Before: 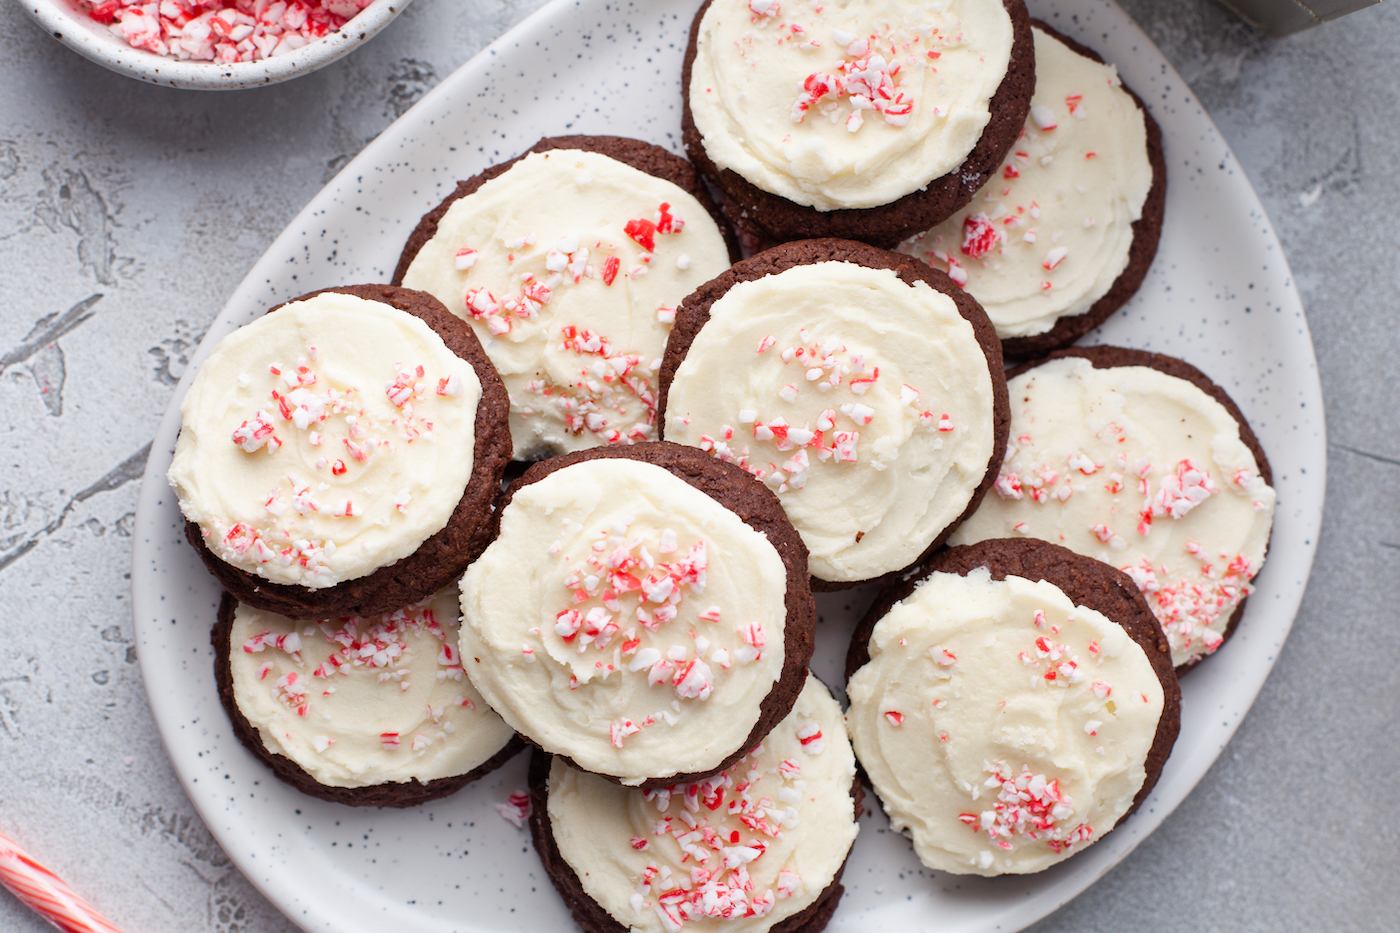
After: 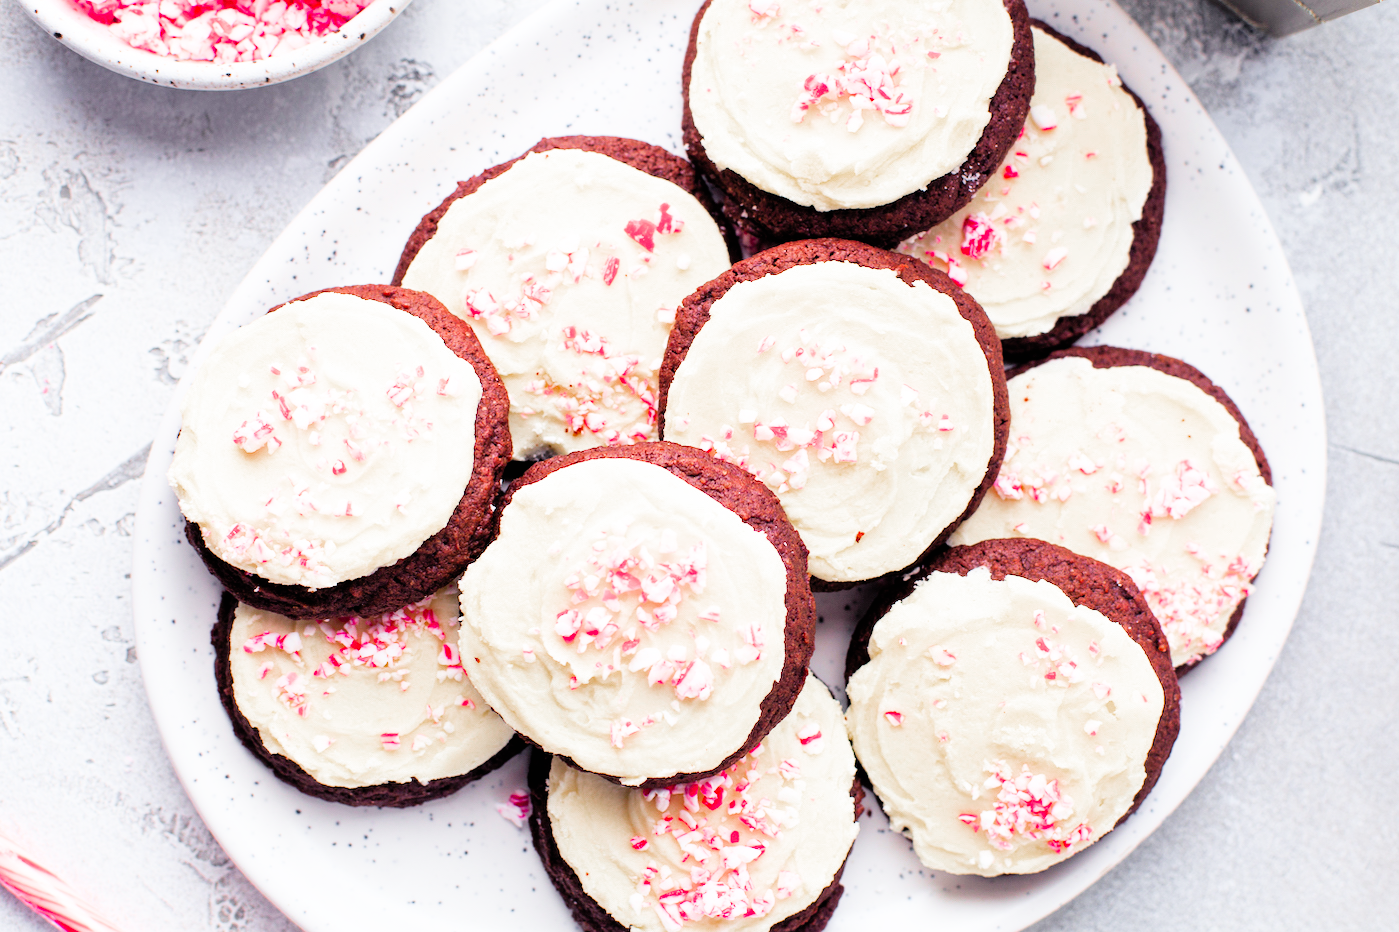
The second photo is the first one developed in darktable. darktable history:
contrast brightness saturation: contrast 0.026, brightness 0.056, saturation 0.123
exposure: black level correction 0, exposure 1.292 EV, compensate exposure bias true, compensate highlight preservation false
color balance rgb: shadows lift › luminance -21.516%, shadows lift › chroma 6.549%, shadows lift › hue 267.15°, highlights gain › luminance 17.908%, perceptual saturation grading › global saturation 9.831%, perceptual brilliance grading › global brilliance 2.871%, perceptual brilliance grading › highlights -2.808%, perceptual brilliance grading › shadows 2.944%
color zones: curves: ch0 [(0, 0.48) (0.209, 0.398) (0.305, 0.332) (0.429, 0.493) (0.571, 0.5) (0.714, 0.5) (0.857, 0.5) (1, 0.48)]; ch1 [(0, 0.633) (0.143, 0.586) (0.286, 0.489) (0.429, 0.448) (0.571, 0.31) (0.714, 0.335) (0.857, 0.492) (1, 0.633)]; ch2 [(0, 0.448) (0.143, 0.498) (0.286, 0.5) (0.429, 0.5) (0.571, 0.5) (0.714, 0.5) (0.857, 0.5) (1, 0.448)]
filmic rgb: black relative exposure -5.11 EV, white relative exposure 3.96 EV, threshold 2.98 EV, hardness 2.89, contrast 1.301, highlights saturation mix -31.3%, enable highlight reconstruction true
